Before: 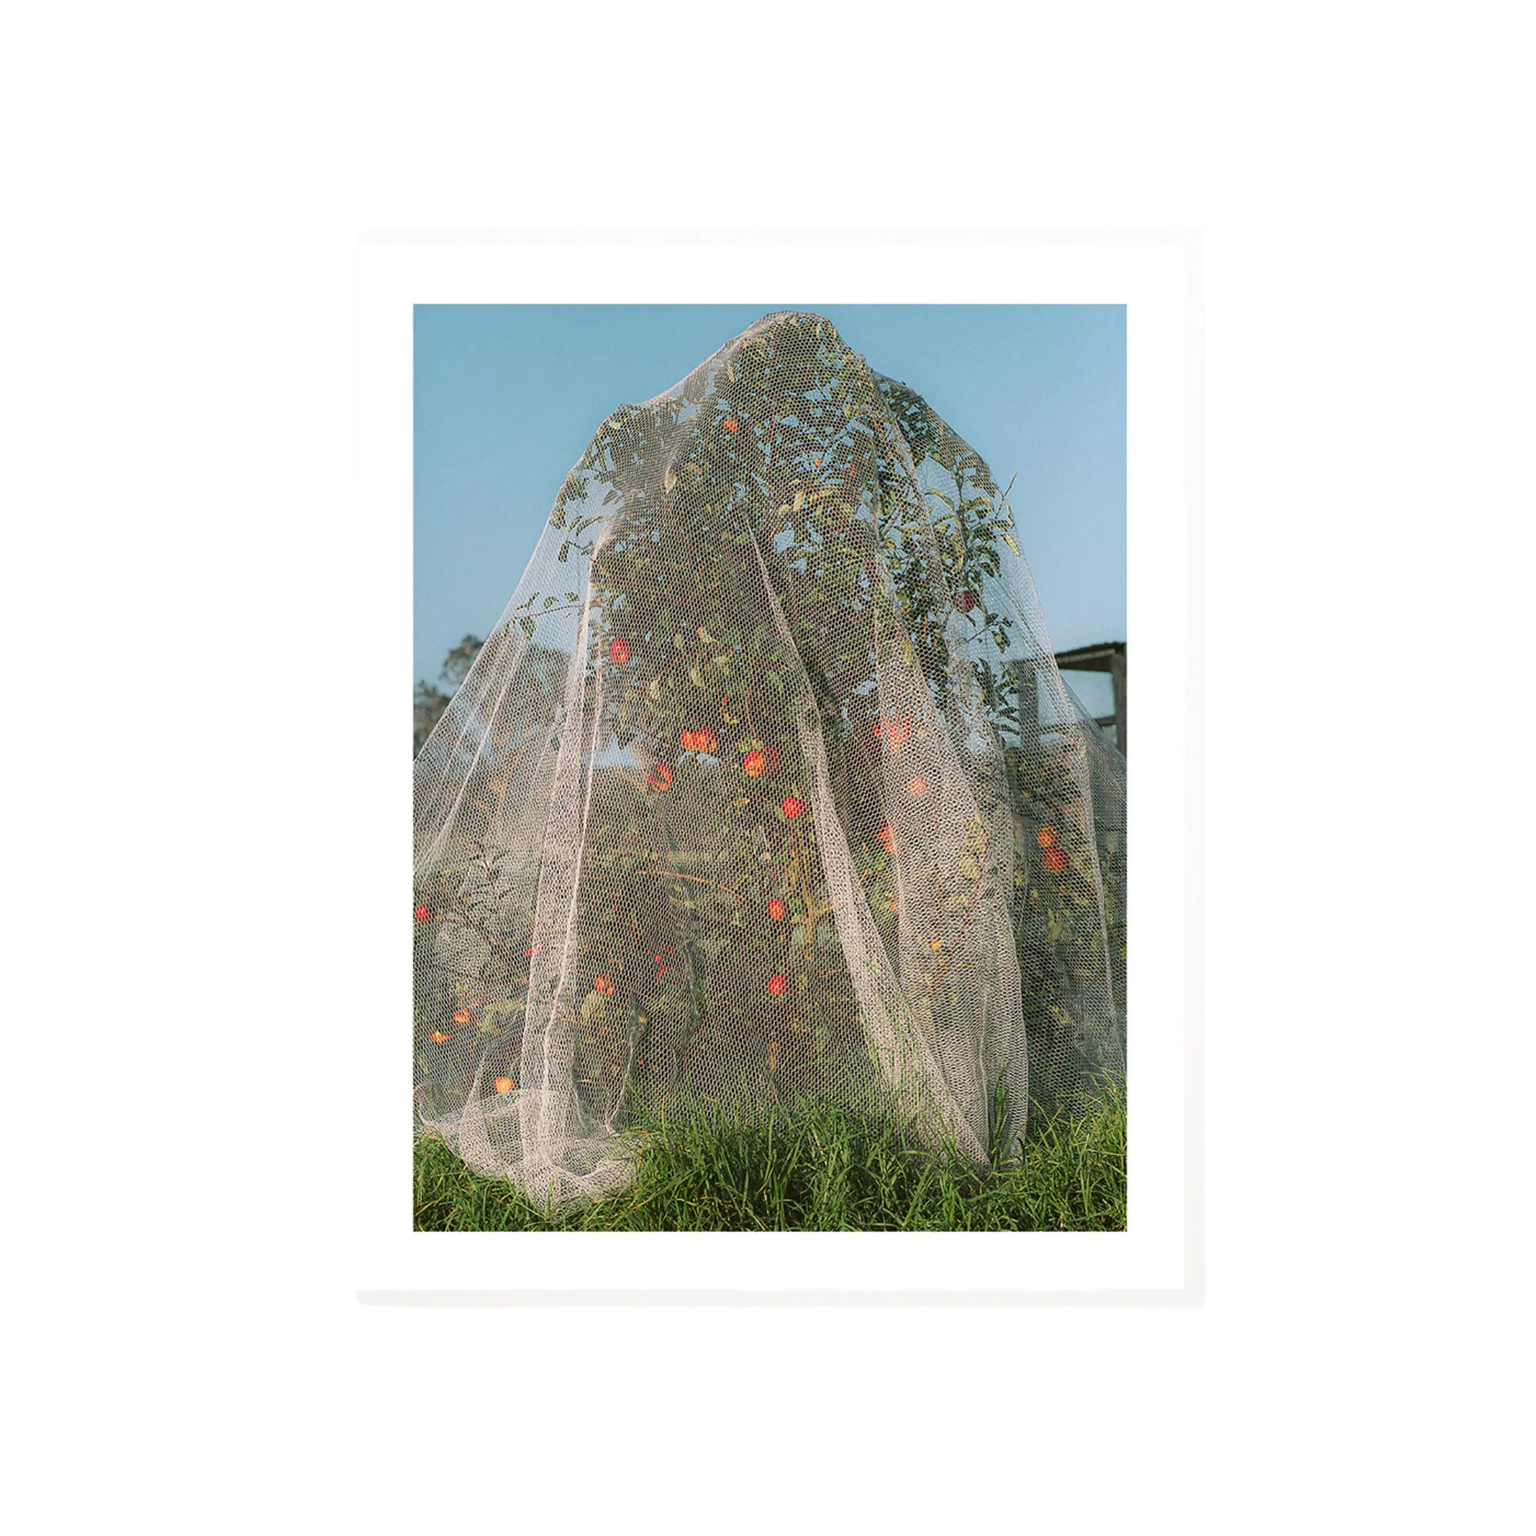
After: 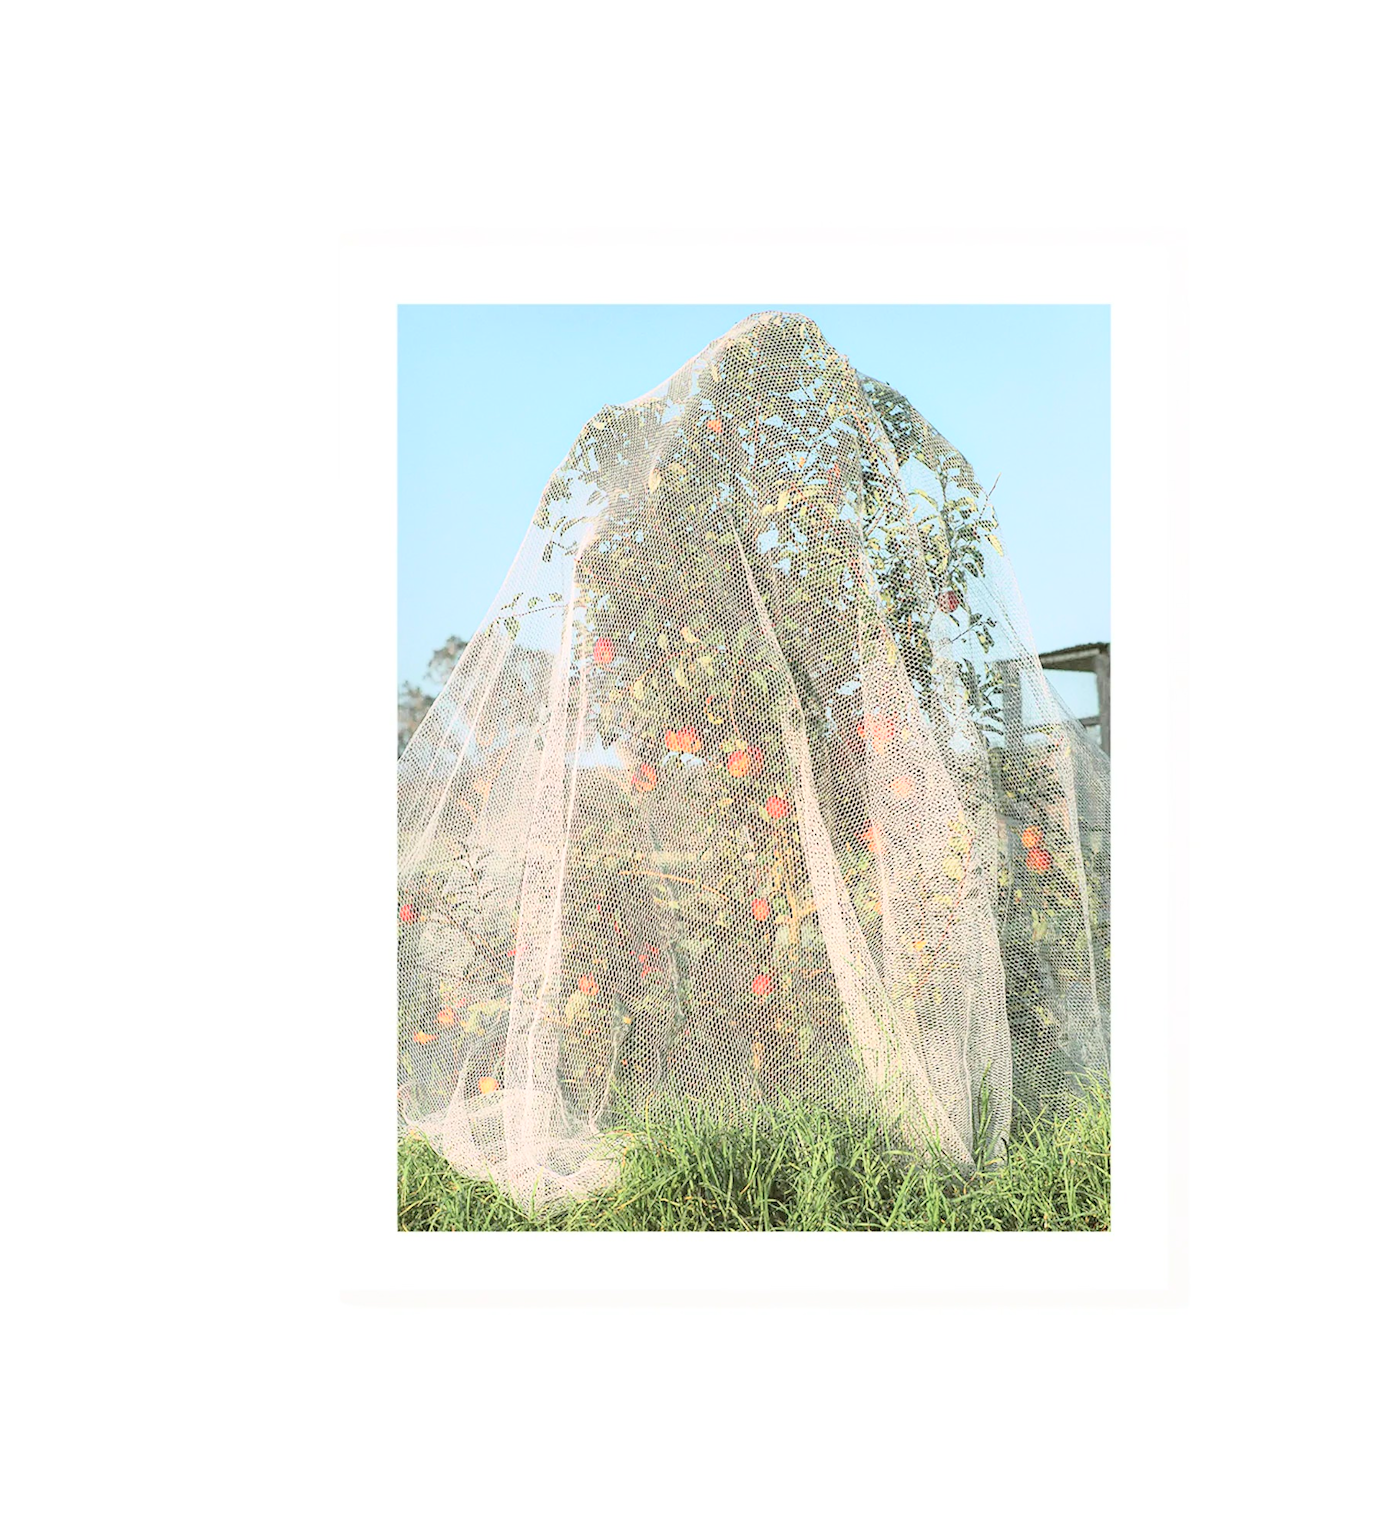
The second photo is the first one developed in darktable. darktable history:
crop and rotate: left 1.088%, right 8.807%
tone equalizer: -8 EV 1 EV, -7 EV 1 EV, -6 EV 1 EV, -5 EV 1 EV, -4 EV 1 EV, -3 EV 0.75 EV, -2 EV 0.5 EV, -1 EV 0.25 EV
color correction: saturation 0.98
tone curve: curves: ch0 [(0, 0) (0.003, 0.003) (0.011, 0.012) (0.025, 0.028) (0.044, 0.049) (0.069, 0.091) (0.1, 0.144) (0.136, 0.21) (0.177, 0.277) (0.224, 0.352) (0.277, 0.433) (0.335, 0.523) (0.399, 0.613) (0.468, 0.702) (0.543, 0.79) (0.623, 0.867) (0.709, 0.916) (0.801, 0.946) (0.898, 0.972) (1, 1)], color space Lab, independent channels, preserve colors none
